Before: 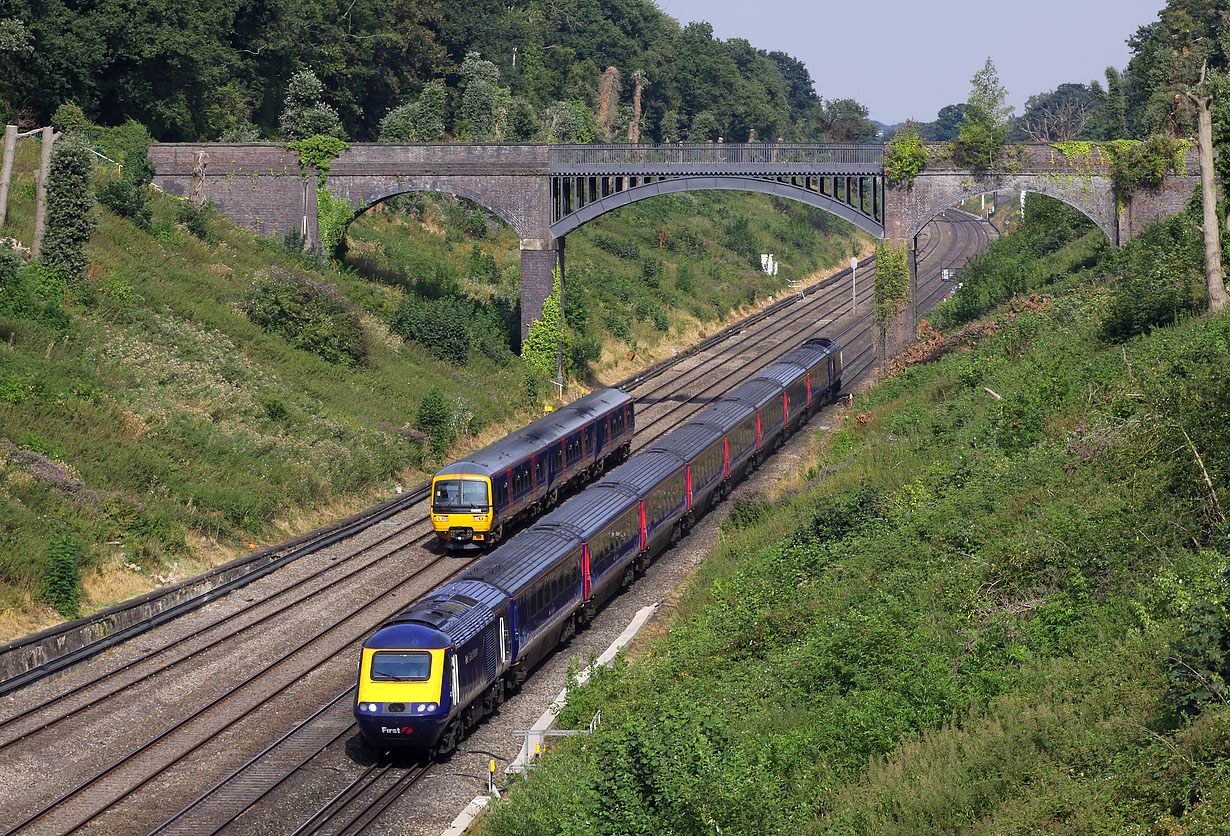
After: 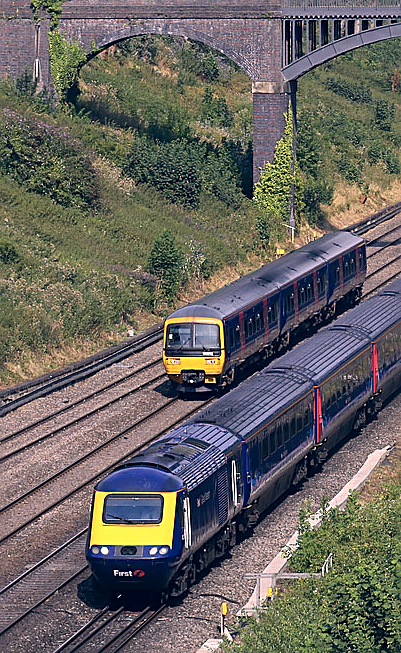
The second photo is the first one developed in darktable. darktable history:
color correction: highlights a* 13.7, highlights b* 5.78, shadows a* -5.54, shadows b* -15.23, saturation 0.857
sharpen: on, module defaults
crop and rotate: left 21.86%, top 18.864%, right 45.507%, bottom 2.998%
